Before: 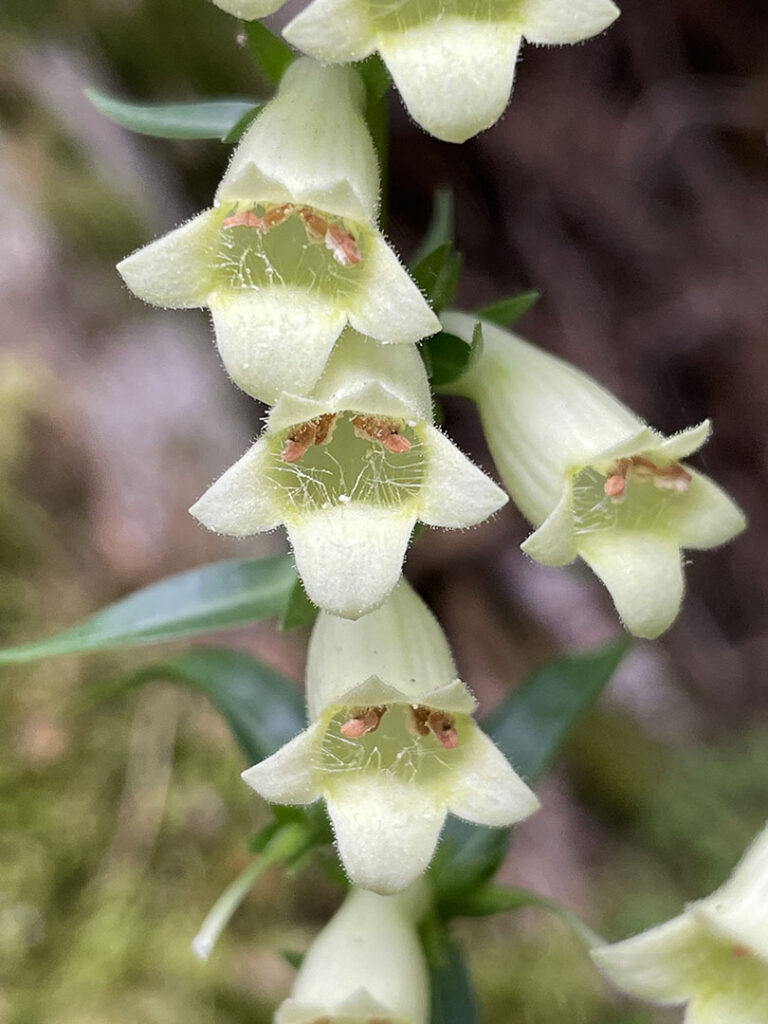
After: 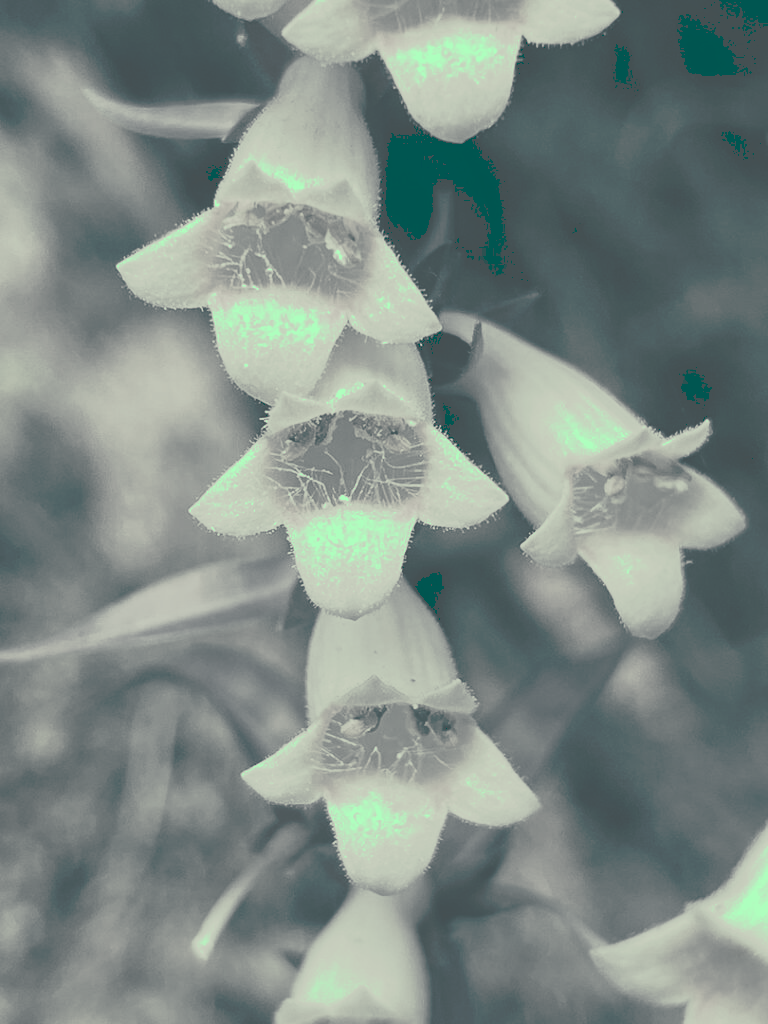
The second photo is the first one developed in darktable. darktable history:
tone curve: curves: ch0 [(0, 0) (0.003, 0.313) (0.011, 0.317) (0.025, 0.317) (0.044, 0.322) (0.069, 0.327) (0.1, 0.335) (0.136, 0.347) (0.177, 0.364) (0.224, 0.384) (0.277, 0.421) (0.335, 0.459) (0.399, 0.501) (0.468, 0.554) (0.543, 0.611) (0.623, 0.679) (0.709, 0.751) (0.801, 0.804) (0.898, 0.844) (1, 1)], preserve colors none
color look up table: target L [96.32, 85.82, 85.3, 79.34, 77.87, 71.18, 60.09, 57.87, 45.05, 52.27, 46.21, 36.18, 24.13, 11.86, 203.48, 76.49, 54.89, 60.94, 57.76, 59.54, 45.15, 26.61, 32.88, 27.75, 11.28, 7.296, 97.99, 84.56, 96.49, 81.69, 73.77, 85.3, 90.82, 69.05, 66.63, 45.85, 37.84, 55.74, 31.02, 13.15, 91.03, 99.3, 86.02, 80.24, 74.42, 59.51, 55.37, 59.11, 34.69], target a [-26.49, -6.396, -5.406, -5.841, -5.749, -2.814, -3.149, -2.399, -3.689, -2.978, -4.06, -3.941, -6.992, -19.27, 0, -5.182, -3.047, -2.437, -2.954, -3.342, -3.105, -6.076, -6.482, -5.952, -25.05, -21.43, -21.73, -5.341, -25.76, -5.106, -4.376, -5.406, -12.58, -3.834, -2.838, -3.285, -6.21, -3.413, -5.711, -22.23, -11.67, -12.14, -5.421, -5.185, -5.159, -3.489, -3.298, -2.373, -4.782], target b [28.44, 15.39, 14.65, 12.13, 11.38, 6.228, 3.158, 2.857, -0.568, 1.248, 0.299, -3.747, -4.286, -9.867, -0.002, 9.748, 1.845, 3.194, 2.678, 2.986, -0.393, -3.672, -2.919, -3.983, -10.12, -10.8, 30.01, 14.64, 28.71, 13.46, 7.263, 14.65, 20.23, 5.689, 4.381, -0.16, -1.784, 2.426, -4.162, -7.733, 19.48, 31.04, 14.63, 13.02, 7.736, 3.508, 1.884, 2.329, -2.592], num patches 49
